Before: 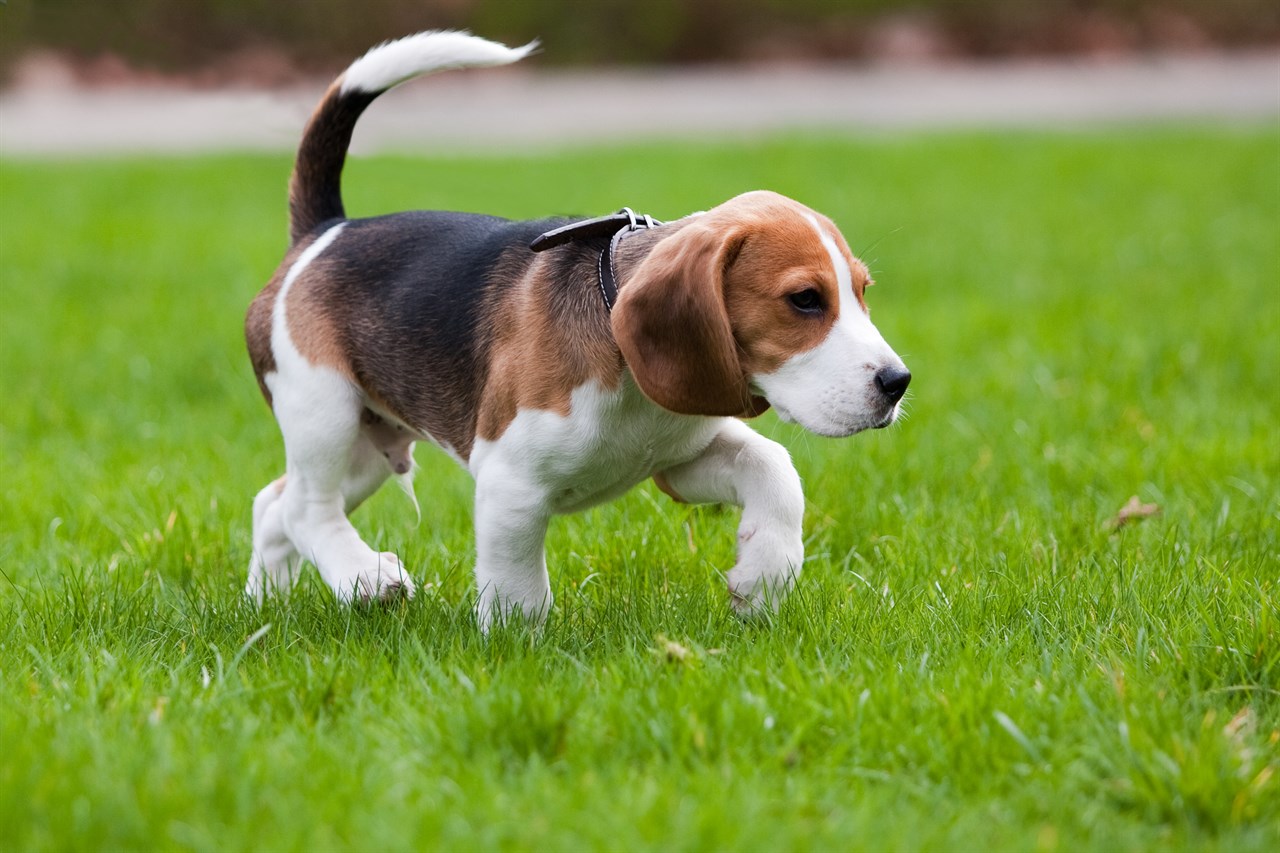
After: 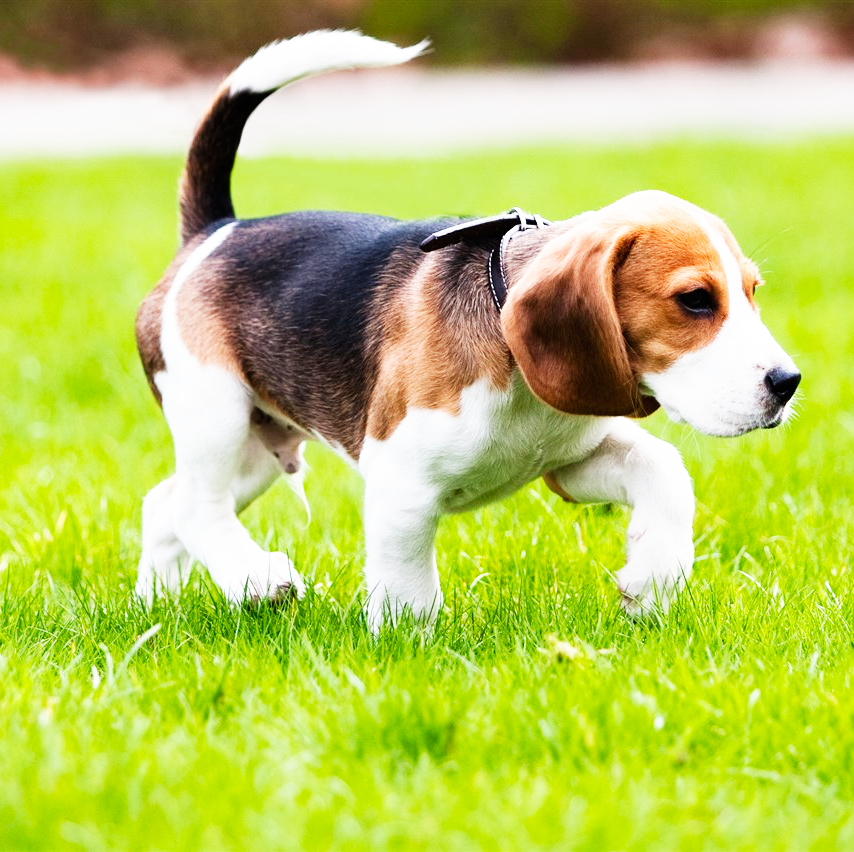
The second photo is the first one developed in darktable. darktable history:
crop and rotate: left 8.651%, right 24.63%
base curve: curves: ch0 [(0, 0) (0.007, 0.004) (0.027, 0.03) (0.046, 0.07) (0.207, 0.54) (0.442, 0.872) (0.673, 0.972) (1, 1)], preserve colors none
